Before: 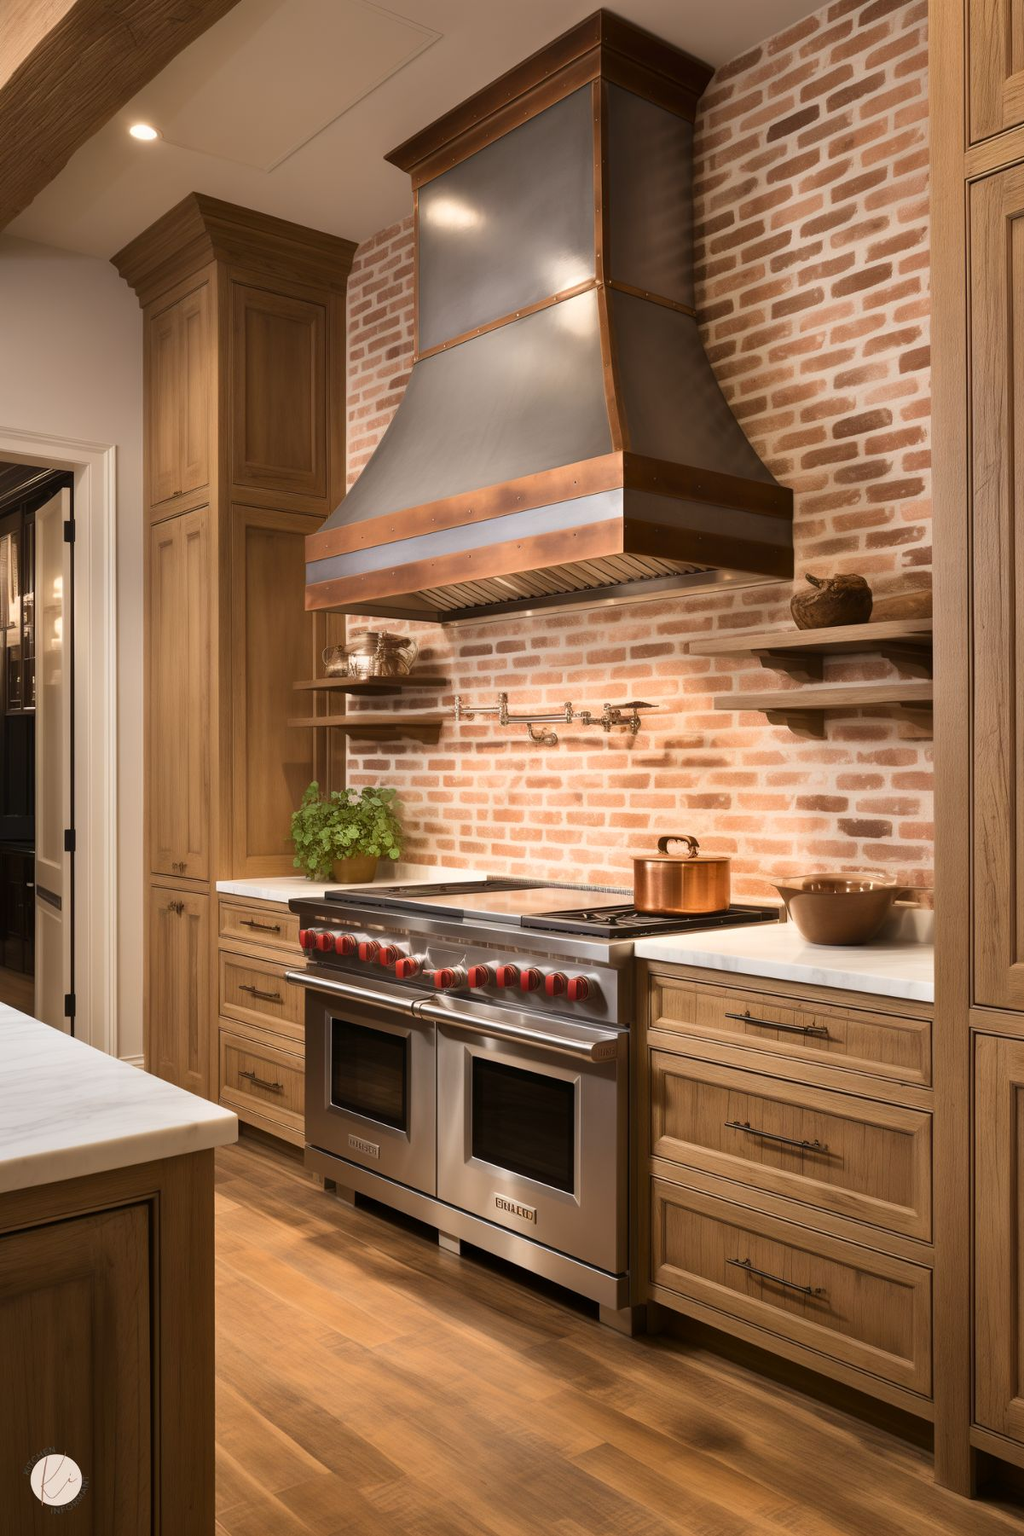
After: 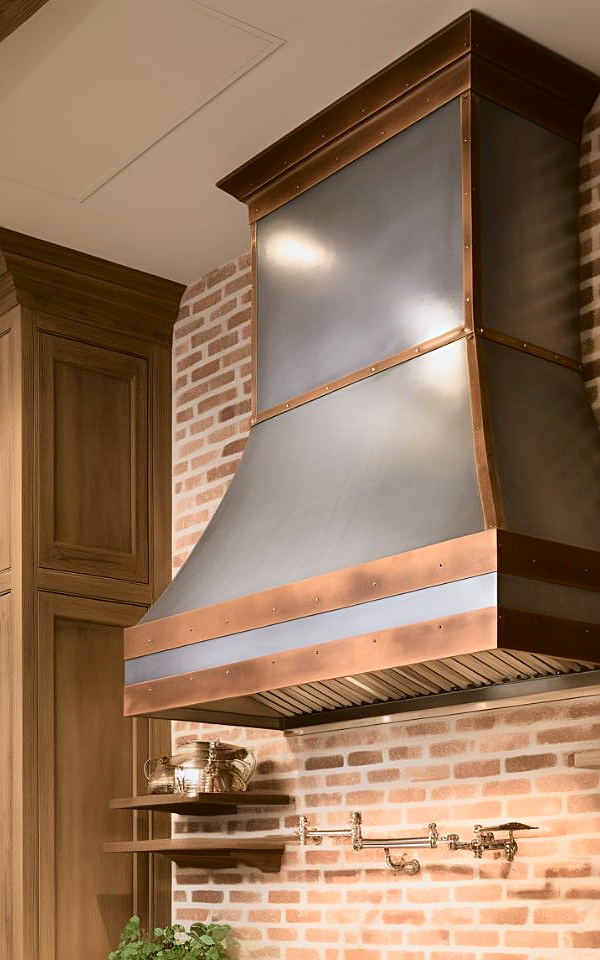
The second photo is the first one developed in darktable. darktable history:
sharpen: on, module defaults
crop: left 19.497%, right 30.541%, bottom 46.662%
tone equalizer: on, module defaults
tone curve: curves: ch0 [(0.003, 0.029) (0.037, 0.036) (0.149, 0.117) (0.297, 0.318) (0.422, 0.474) (0.531, 0.6) (0.743, 0.809) (0.877, 0.901) (1, 0.98)]; ch1 [(0, 0) (0.305, 0.325) (0.453, 0.437) (0.482, 0.479) (0.501, 0.5) (0.506, 0.503) (0.567, 0.572) (0.605, 0.608) (0.668, 0.69) (1, 1)]; ch2 [(0, 0) (0.313, 0.306) (0.4, 0.399) (0.45, 0.48) (0.499, 0.502) (0.512, 0.523) (0.57, 0.595) (0.653, 0.662) (1, 1)], color space Lab, independent channels, preserve colors none
color calibration: illuminant as shot in camera, x 0.369, y 0.376, temperature 4326.44 K
